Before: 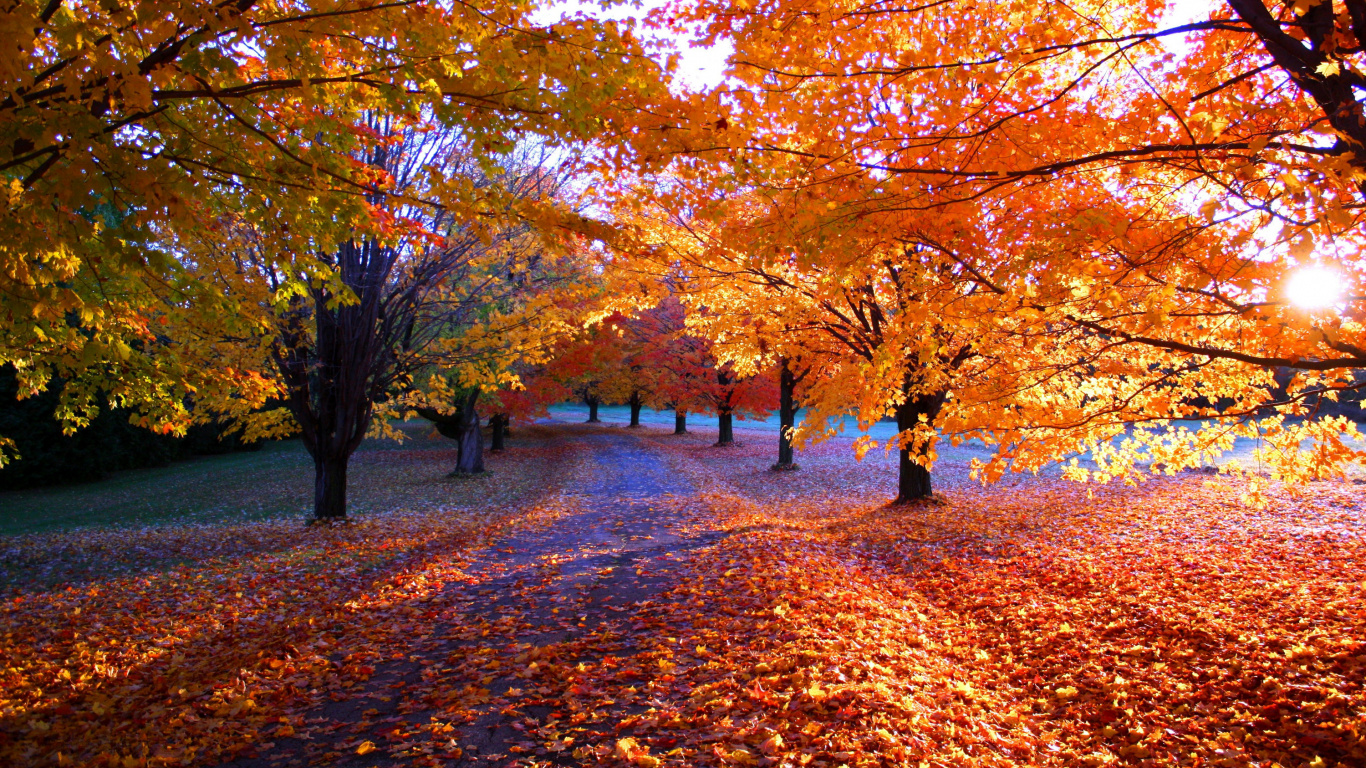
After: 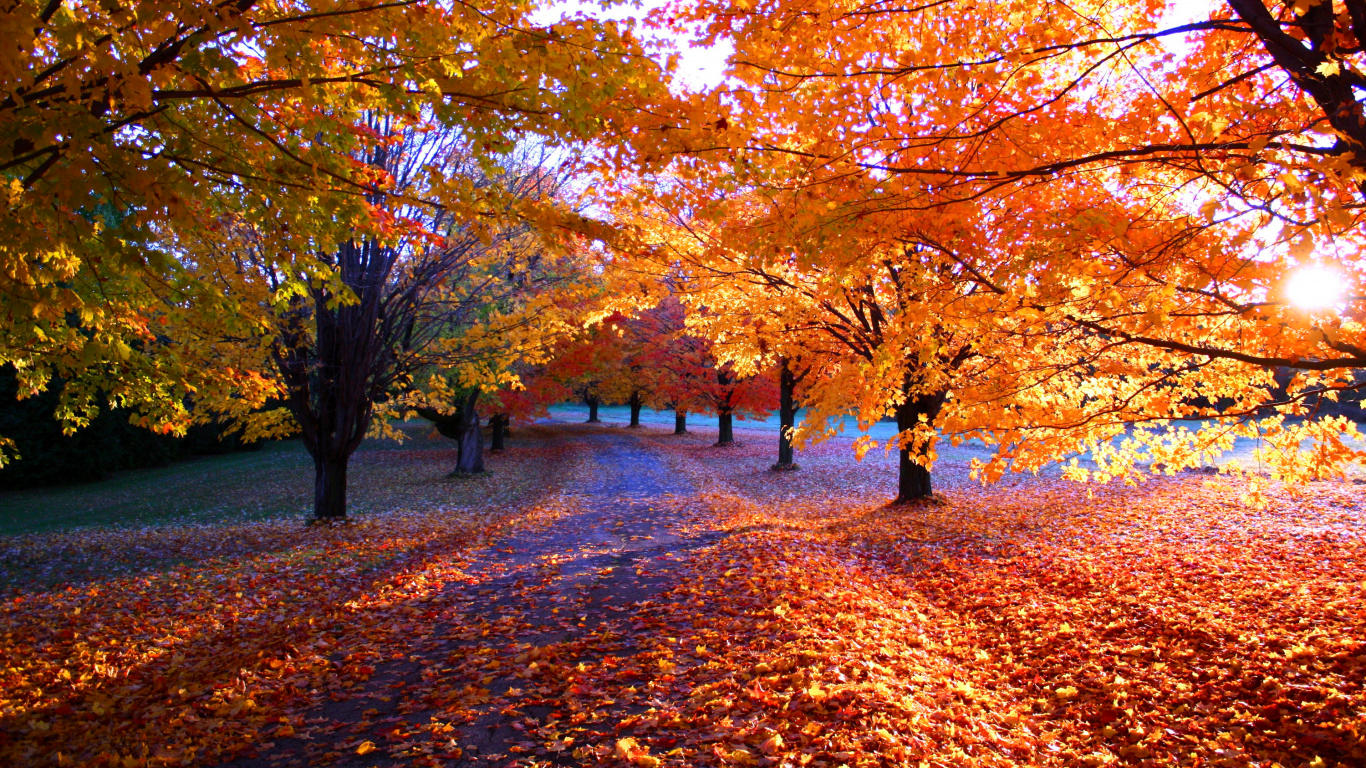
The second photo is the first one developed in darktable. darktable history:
contrast brightness saturation: contrast 0.105, brightness 0.018, saturation 0.023
